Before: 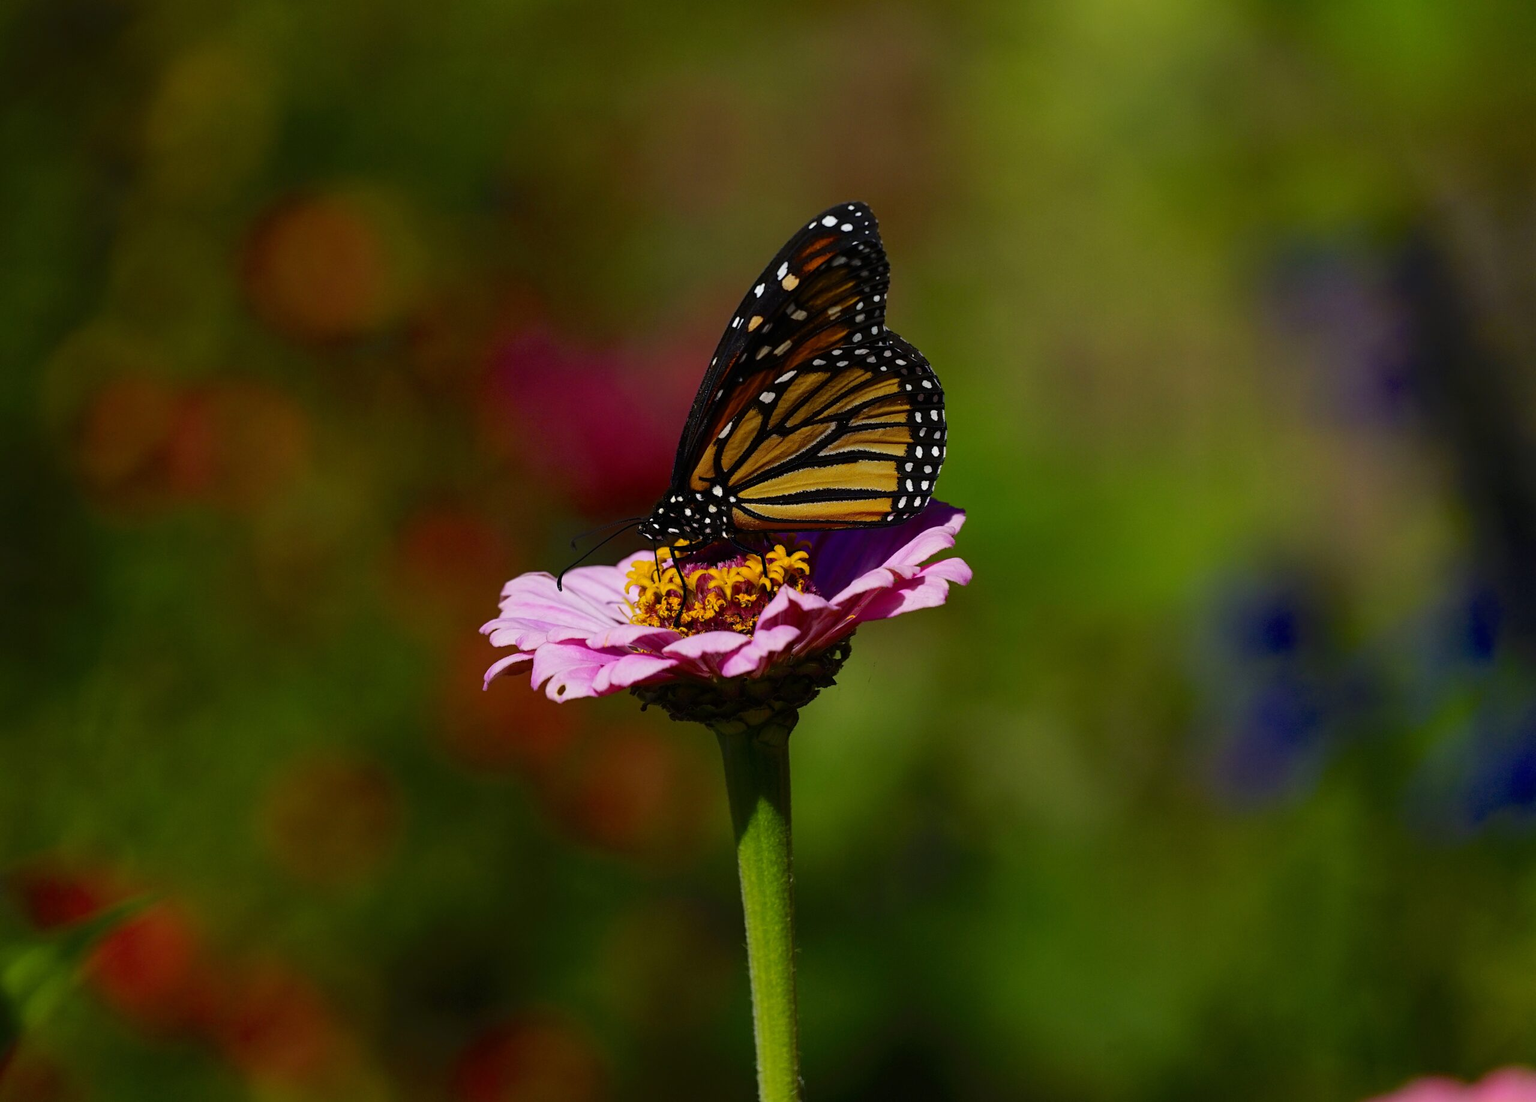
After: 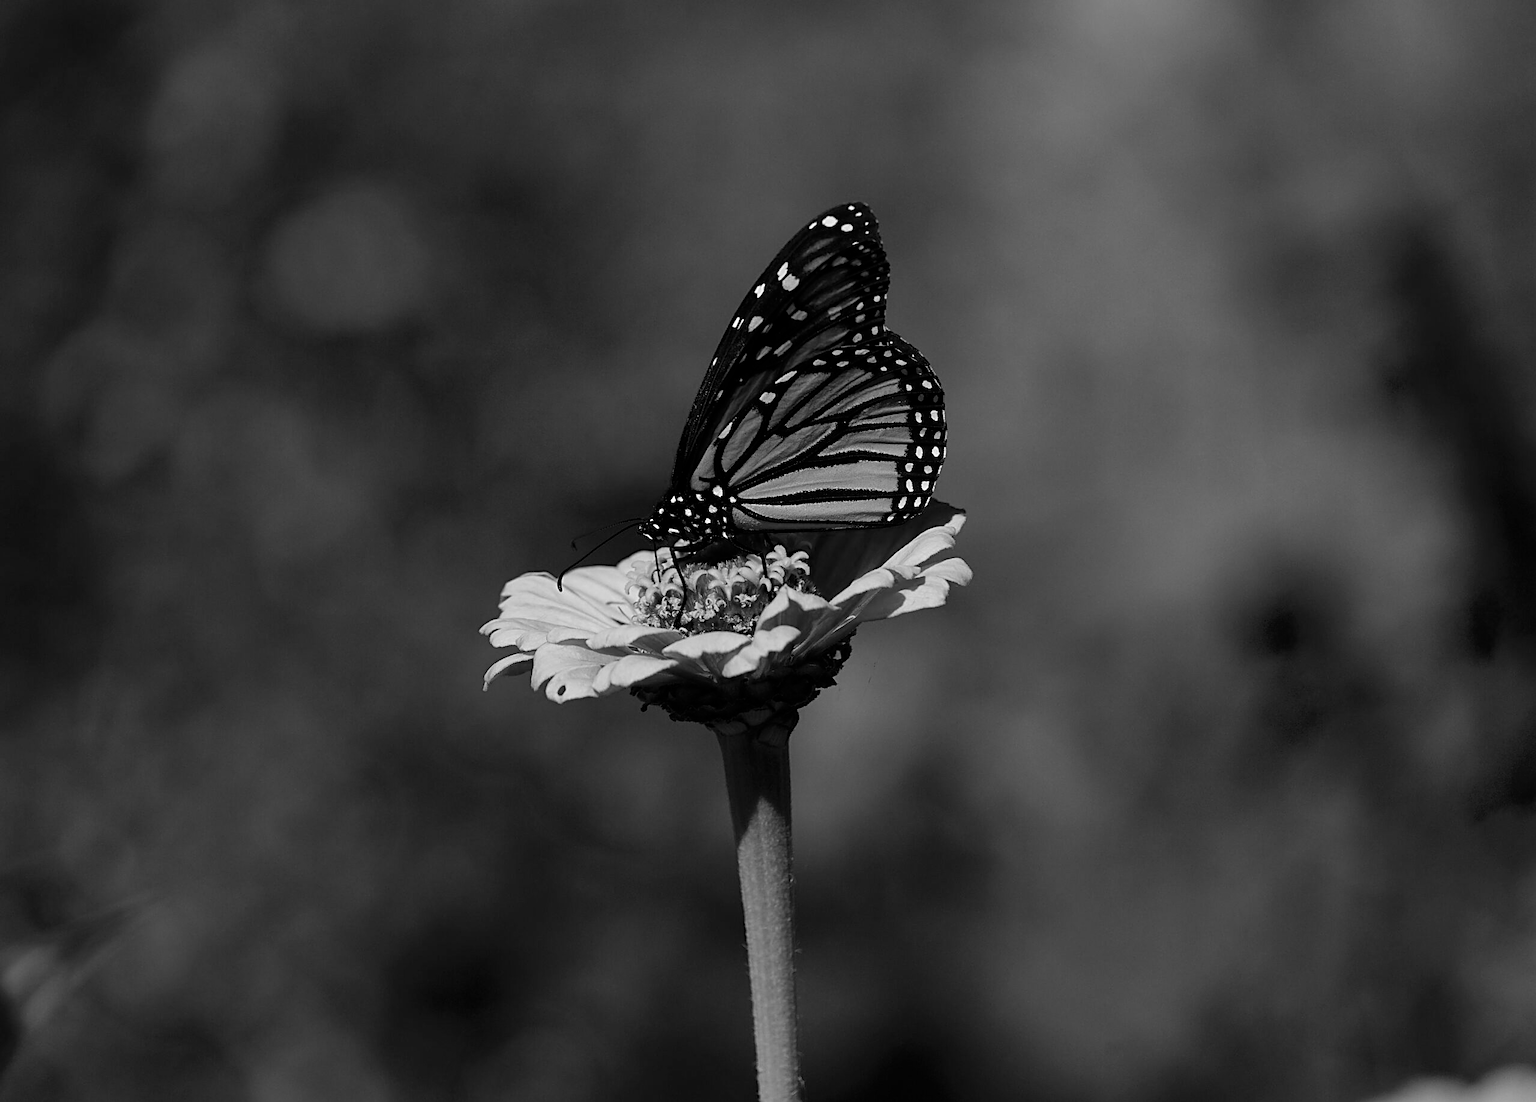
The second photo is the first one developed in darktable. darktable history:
sharpen: on, module defaults
color correction: highlights a* 19.59, highlights b* 27.49, shadows a* 3.46, shadows b* -17.28, saturation 0.73
monochrome: on, module defaults
